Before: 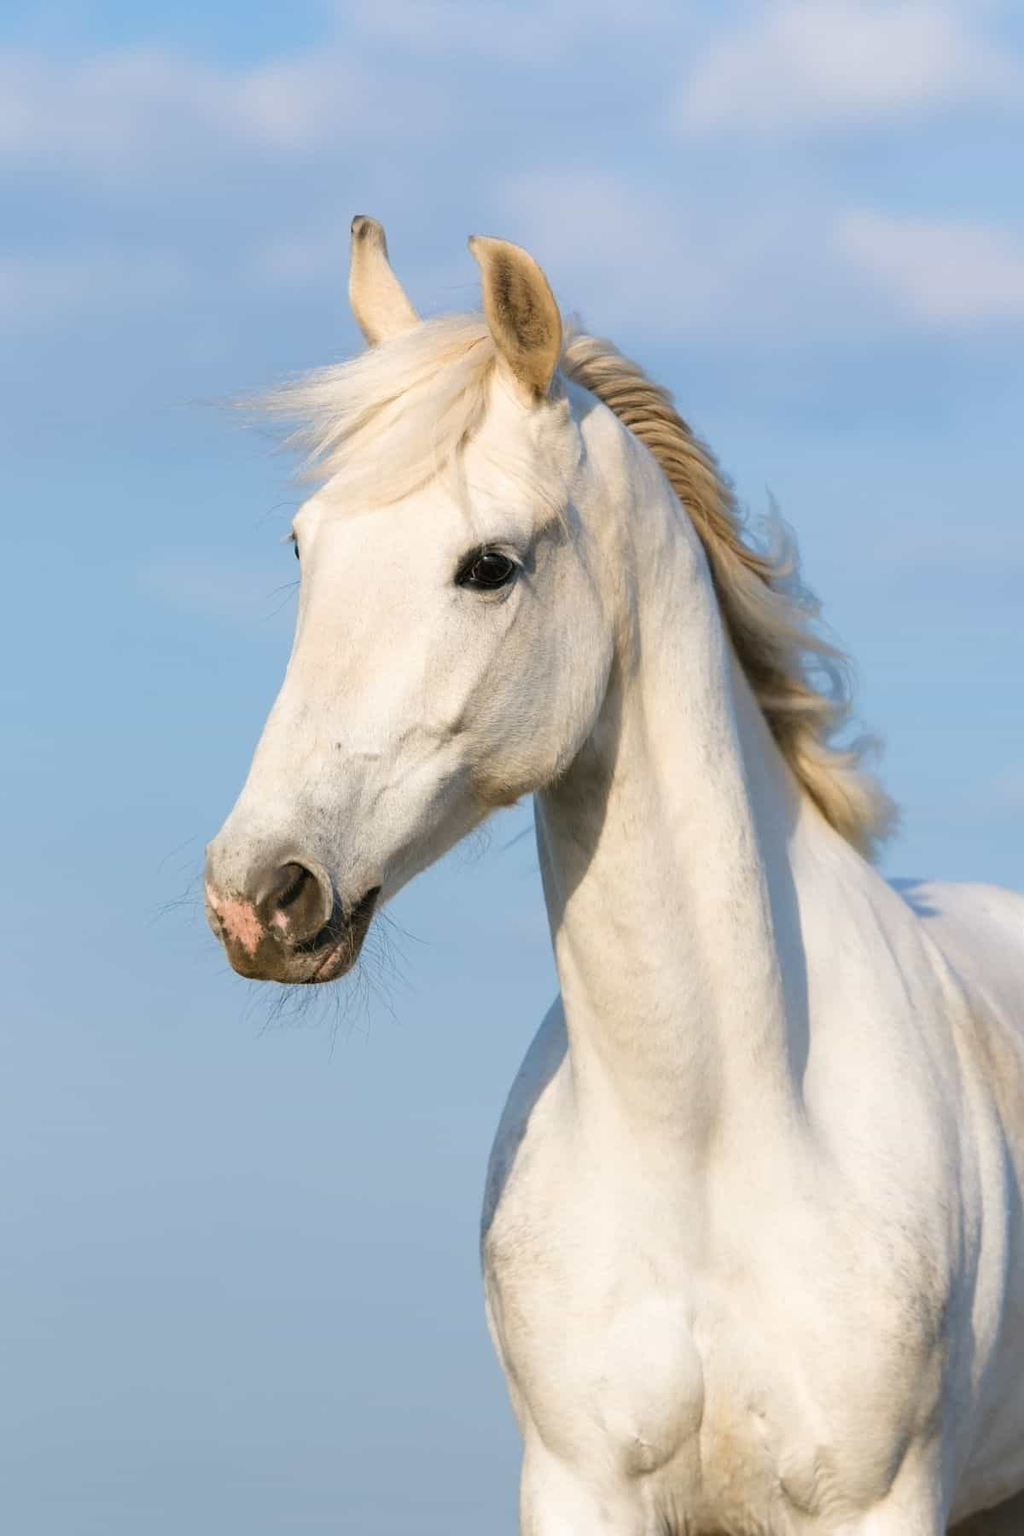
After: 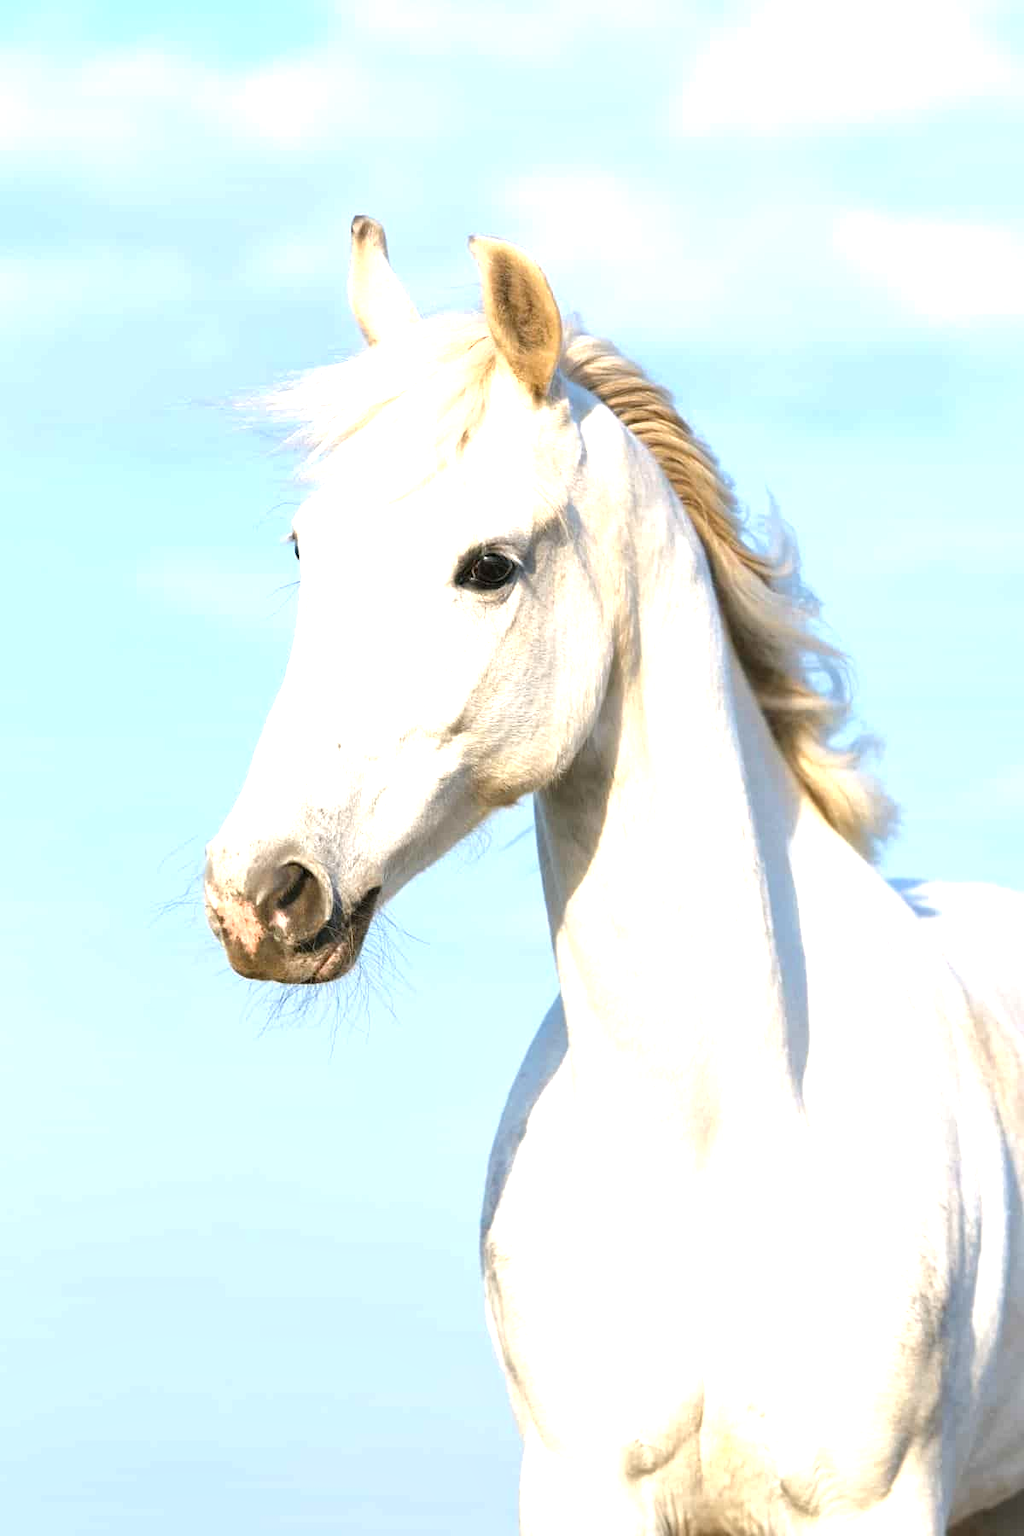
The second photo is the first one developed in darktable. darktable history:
exposure: black level correction 0, exposure 1.1 EV, compensate exposure bias true, compensate highlight preservation false
local contrast: mode bilateral grid, contrast 20, coarseness 50, detail 130%, midtone range 0.2
